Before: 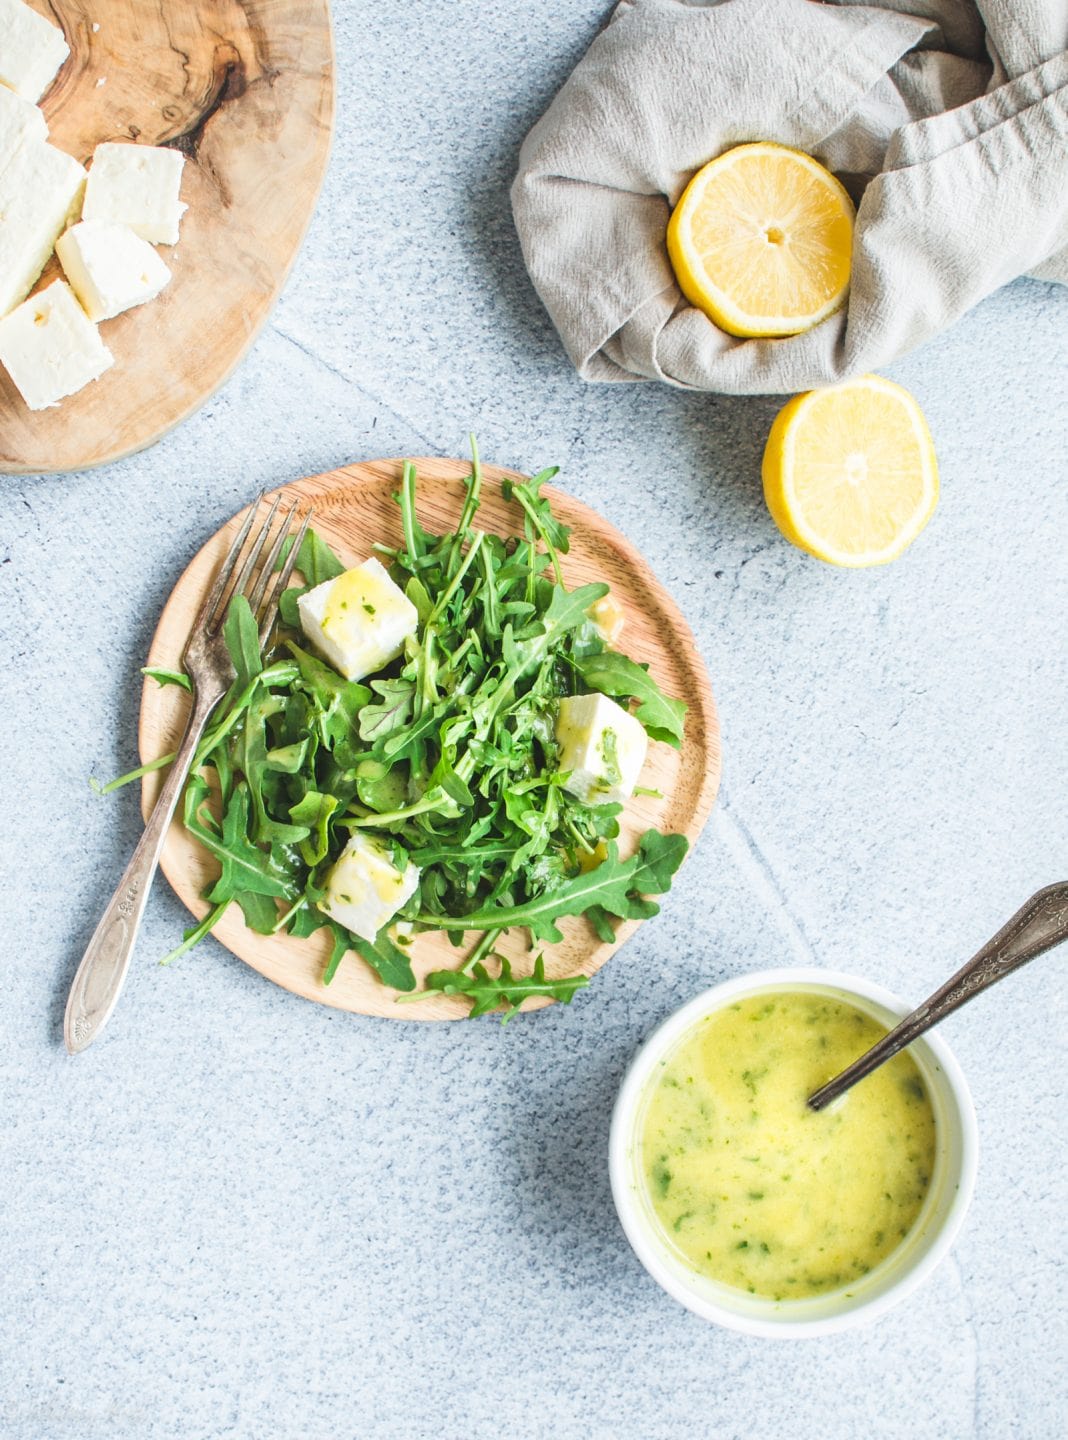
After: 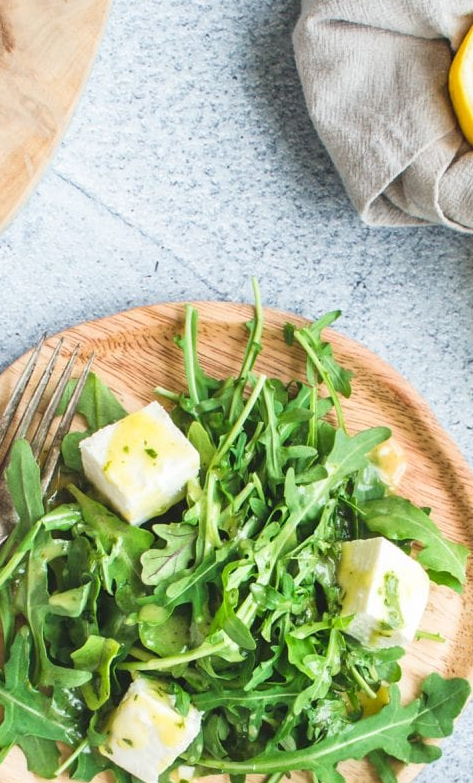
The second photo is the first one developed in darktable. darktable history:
crop: left 20.418%, top 10.858%, right 35.285%, bottom 34.76%
